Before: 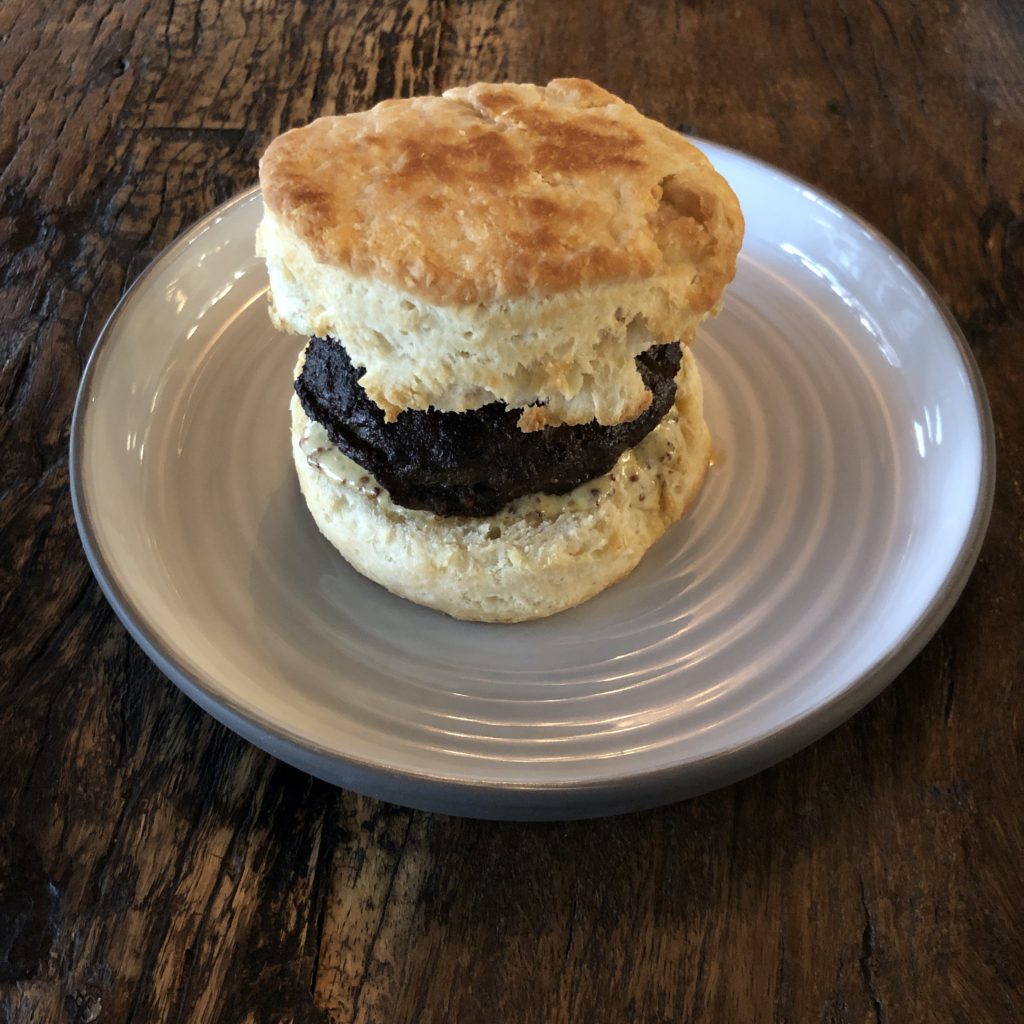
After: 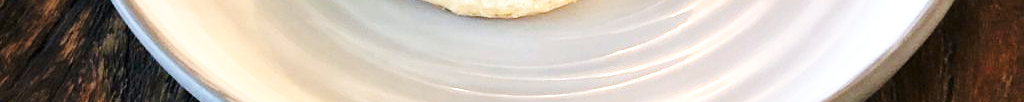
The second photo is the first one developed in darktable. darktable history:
sharpen: amount 0.2
tone curve: curves: ch0 [(0, 0) (0.003, 0.003) (0.011, 0.012) (0.025, 0.026) (0.044, 0.046) (0.069, 0.072) (0.1, 0.104) (0.136, 0.141) (0.177, 0.185) (0.224, 0.247) (0.277, 0.335) (0.335, 0.447) (0.399, 0.539) (0.468, 0.636) (0.543, 0.723) (0.623, 0.803) (0.709, 0.873) (0.801, 0.936) (0.898, 0.978) (1, 1)], preserve colors none
exposure: black level correction 0, exposure 1 EV, compensate exposure bias true, compensate highlight preservation false
crop and rotate: top 59.084%, bottom 30.916%
